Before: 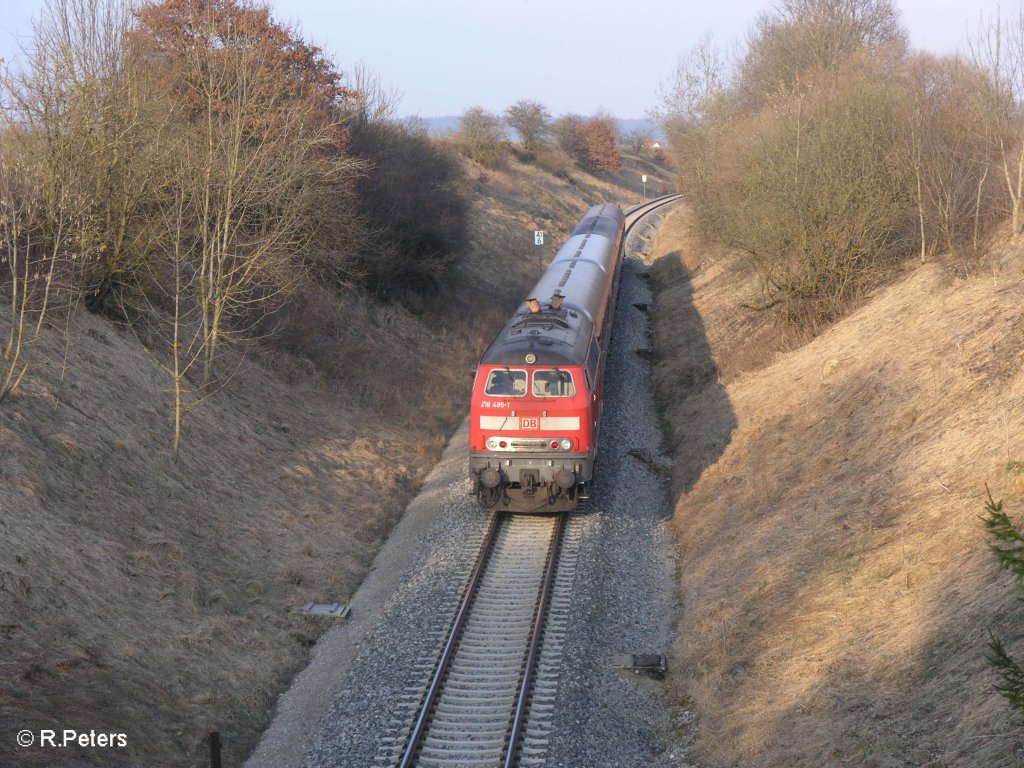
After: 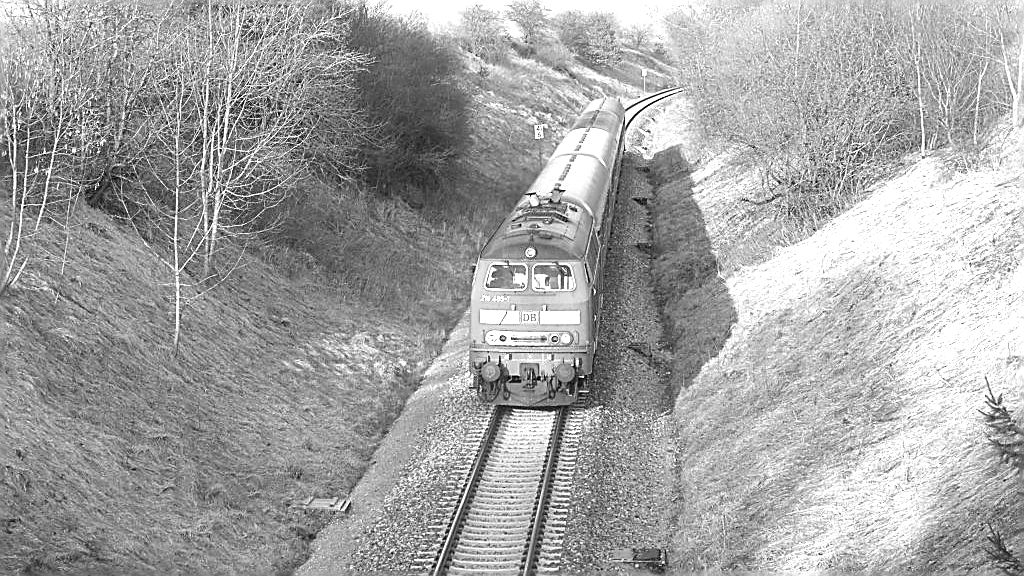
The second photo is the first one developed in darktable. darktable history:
crop: top 13.825%, bottom 11.128%
contrast brightness saturation: saturation -0.997
sharpen: radius 1.701, amount 1.284
exposure: black level correction 0, exposure 1.199 EV, compensate highlight preservation false
